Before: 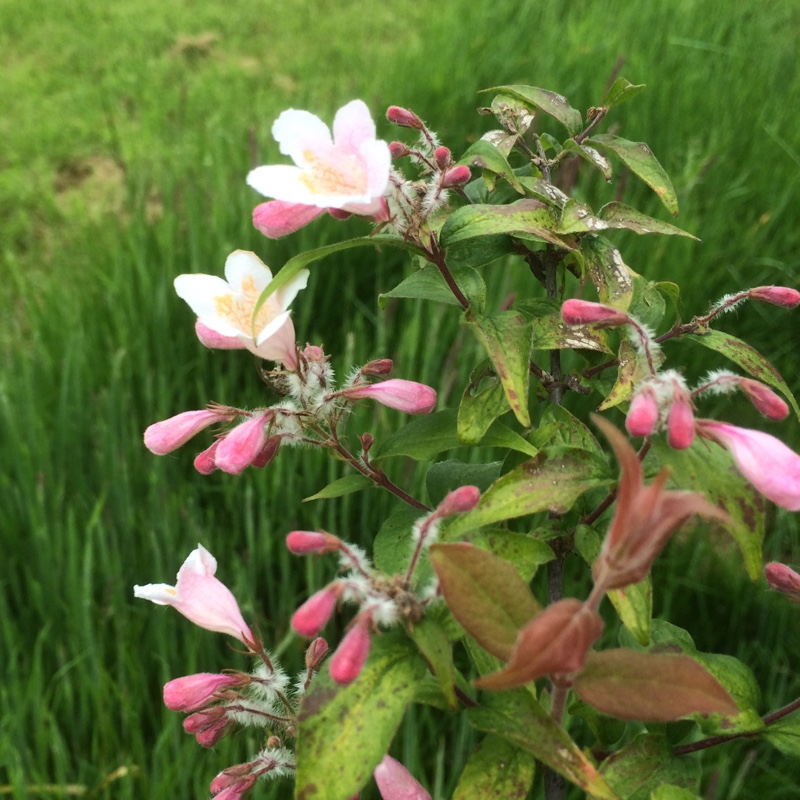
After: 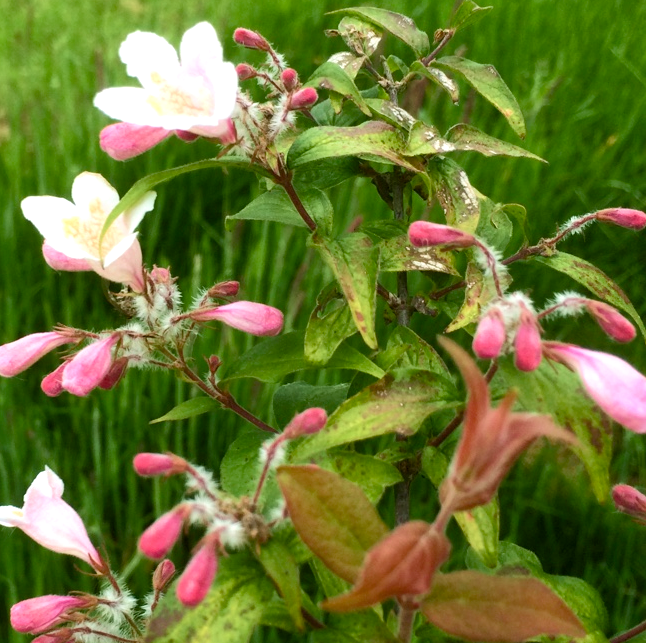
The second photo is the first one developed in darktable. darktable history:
crop: left 19.18%, top 9.782%, right 0.001%, bottom 9.764%
velvia: on, module defaults
color balance rgb: global offset › luminance -0.3%, global offset › hue 260.06°, perceptual saturation grading › global saturation 20%, perceptual saturation grading › highlights -25.62%, perceptual saturation grading › shadows 25.565%
exposure: black level correction 0, exposure 0.3 EV, compensate exposure bias true, compensate highlight preservation false
